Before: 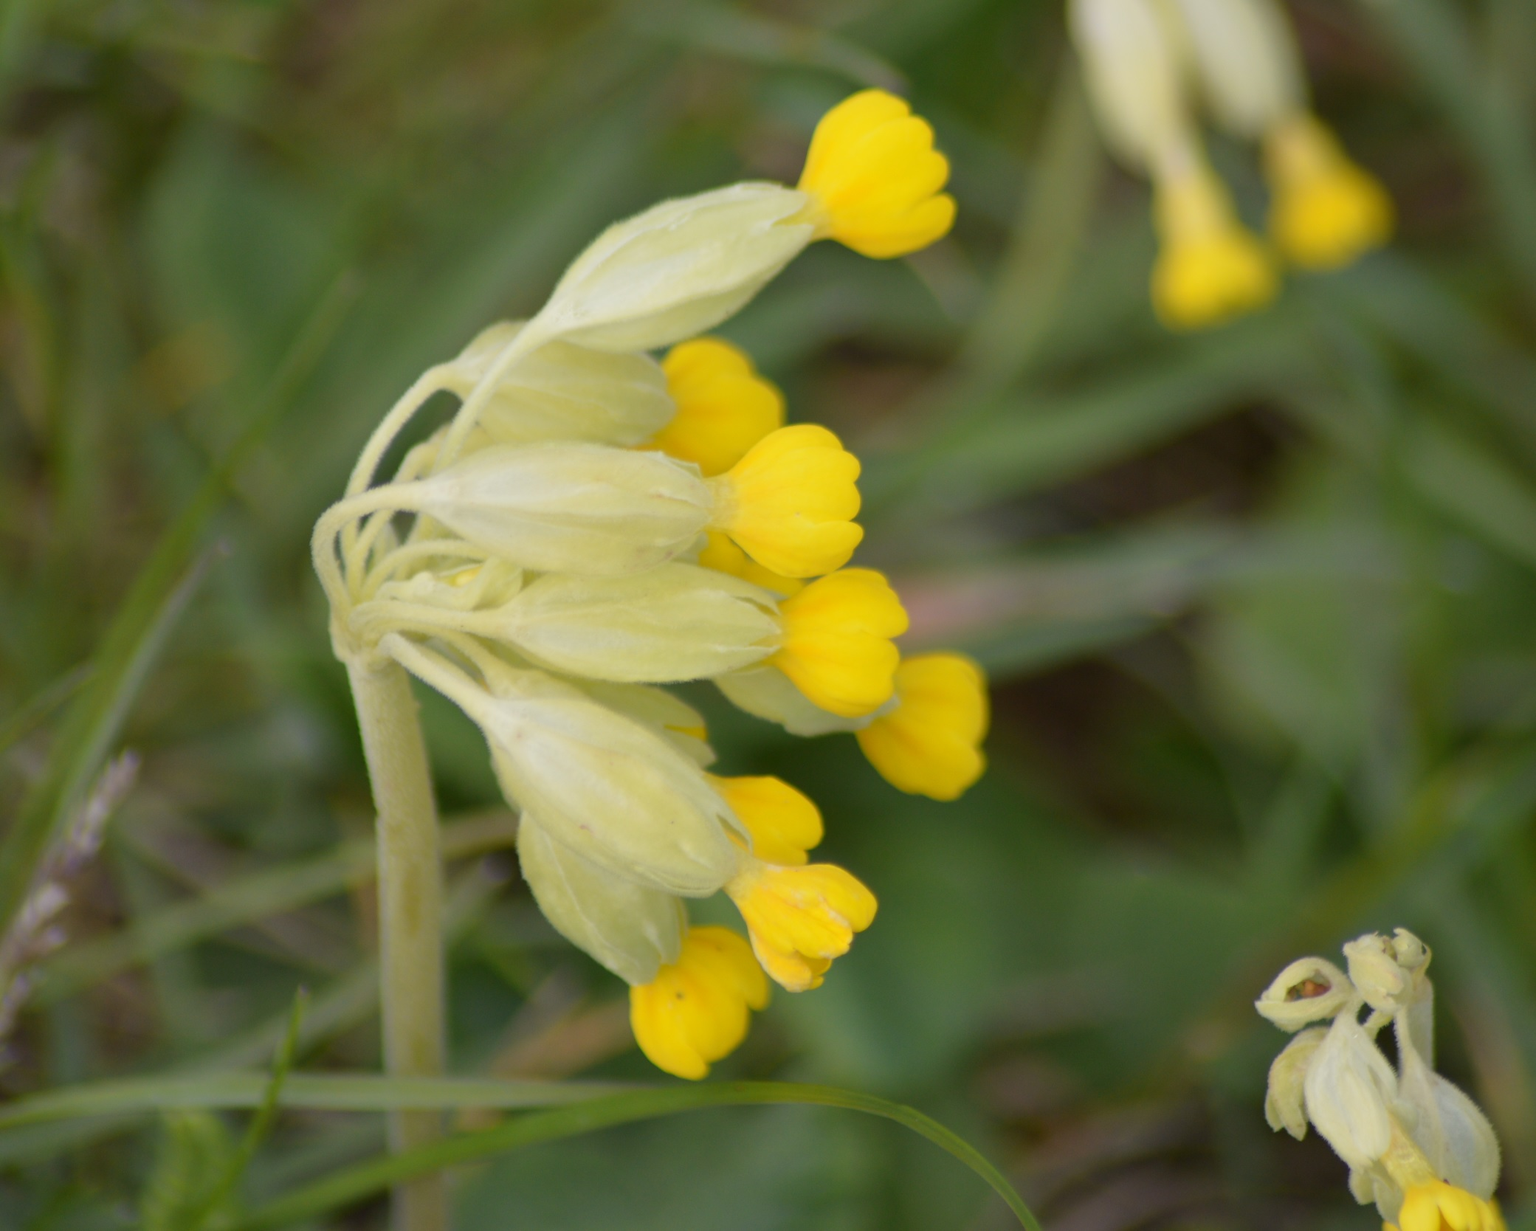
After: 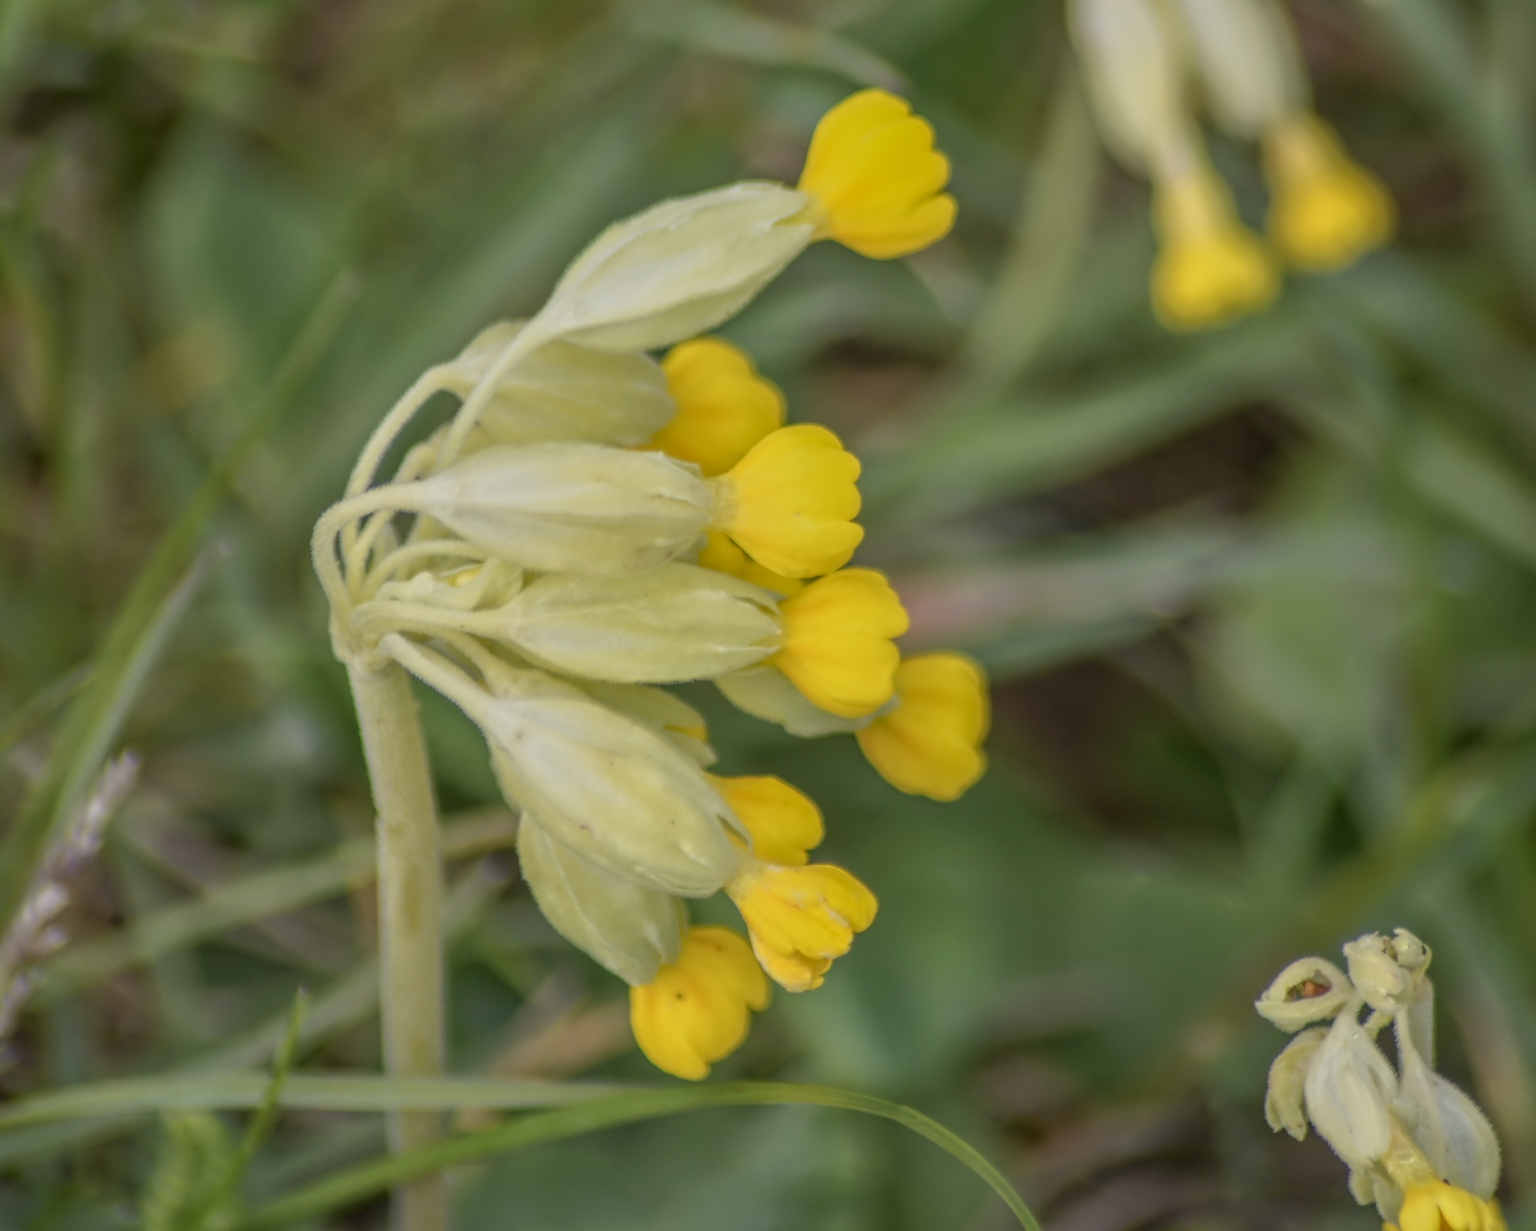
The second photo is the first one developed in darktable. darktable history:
contrast equalizer: octaves 7, y [[0.5, 0.542, 0.583, 0.625, 0.667, 0.708], [0.5 ×6], [0.5 ×6], [0, 0.033, 0.067, 0.1, 0.133, 0.167], [0, 0.05, 0.1, 0.15, 0.2, 0.25]], mix 0.272
contrast brightness saturation: contrast -0.098, saturation -0.095
local contrast: highlights 20%, shadows 28%, detail 200%, midtone range 0.2
